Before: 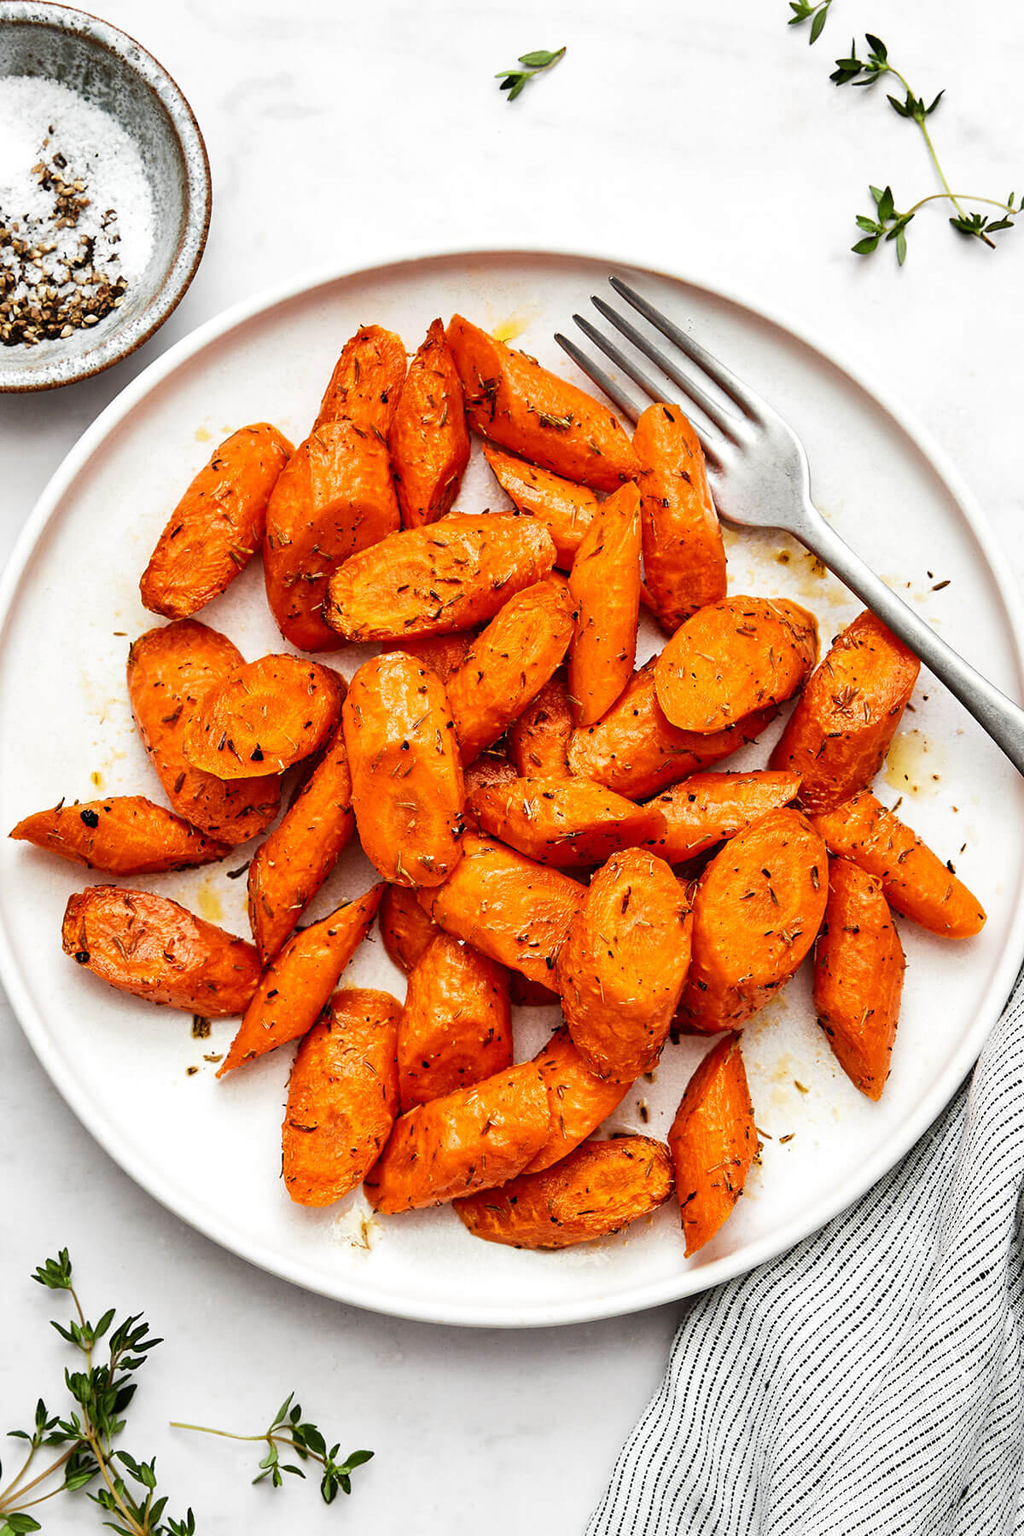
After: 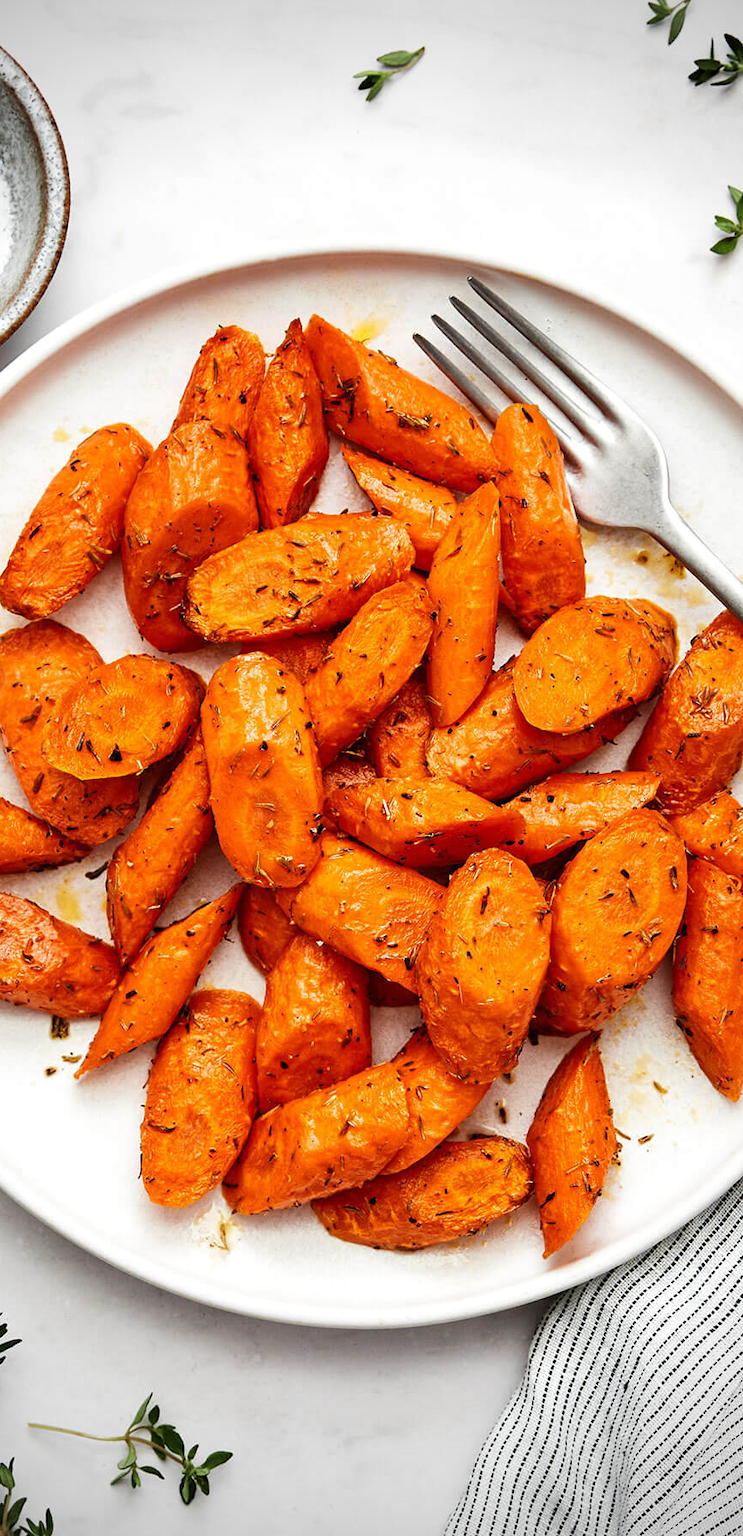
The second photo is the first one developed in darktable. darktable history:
tone equalizer: mask exposure compensation -0.514 EV
vignetting: brightness -0.676, unbound false
crop: left 13.88%, top 0%, right 13.472%
